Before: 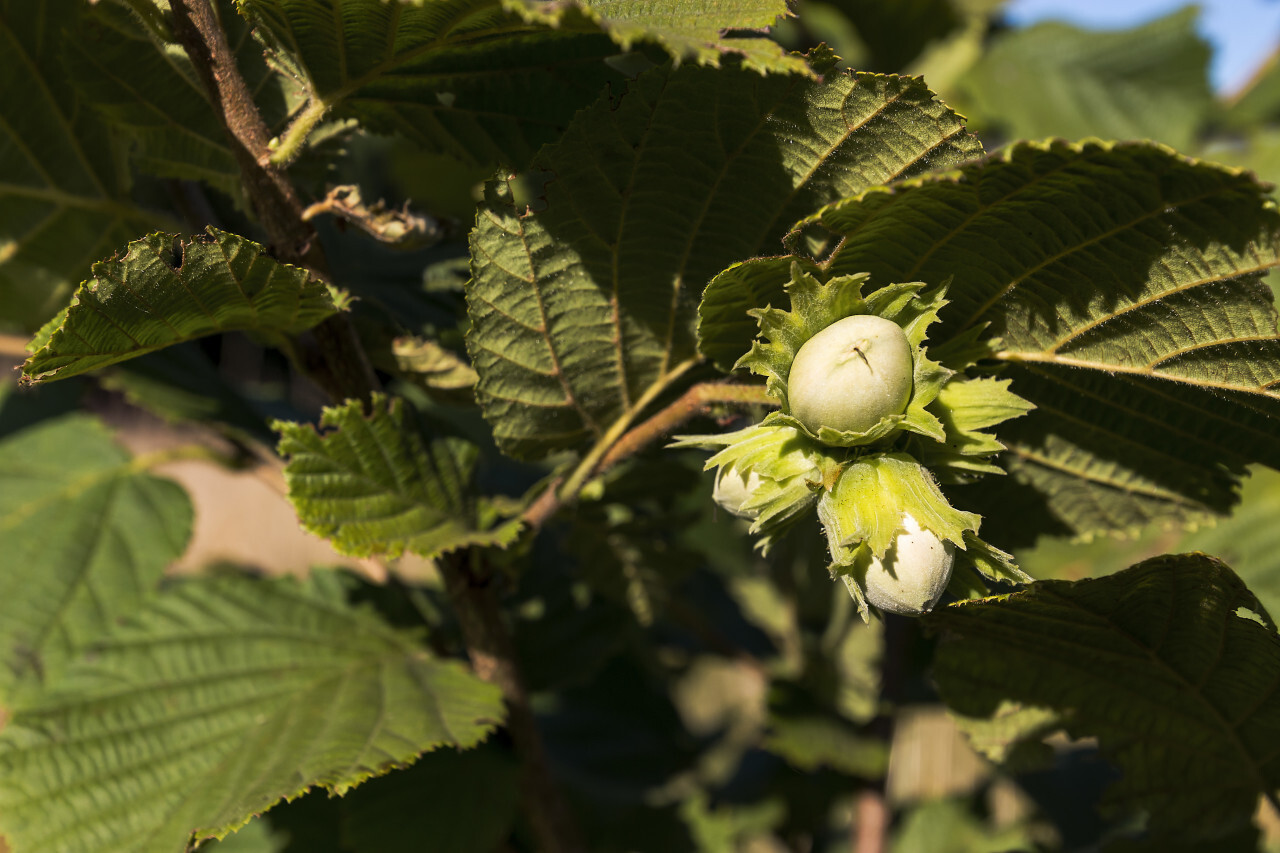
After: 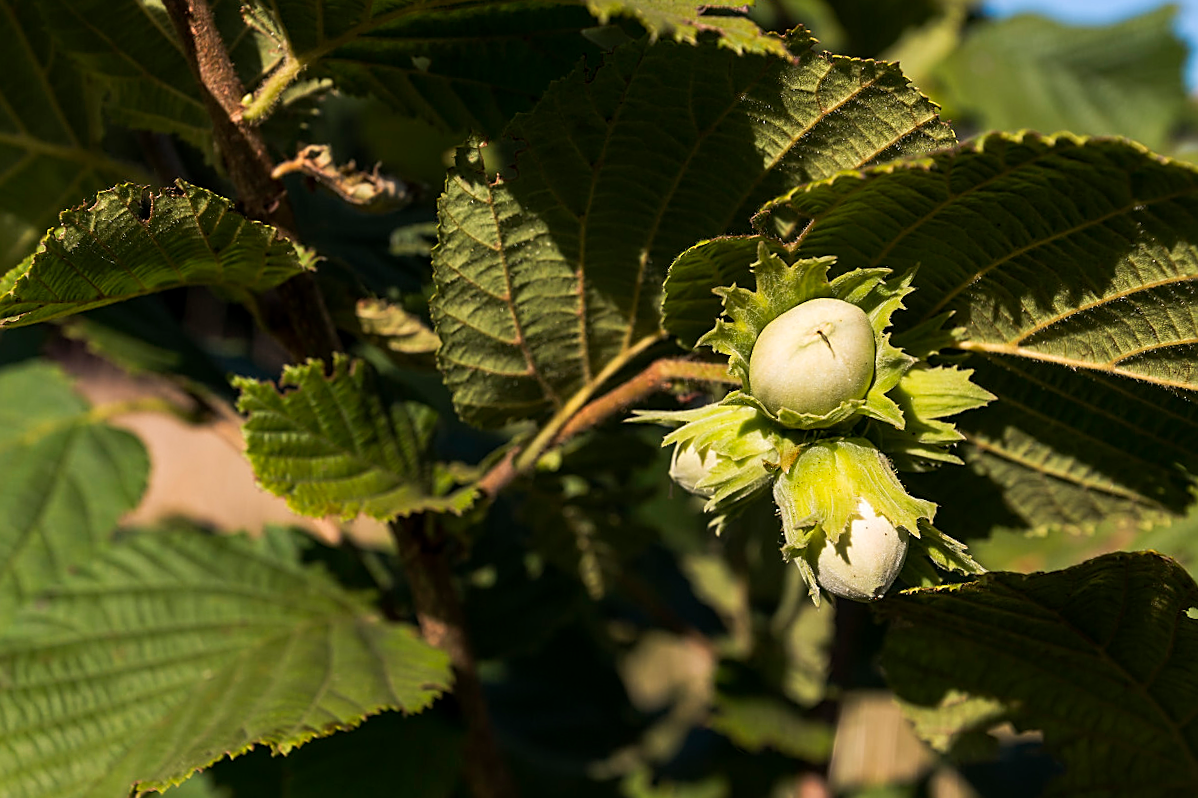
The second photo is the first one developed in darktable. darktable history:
crop and rotate: angle -2.65°
sharpen: on, module defaults
